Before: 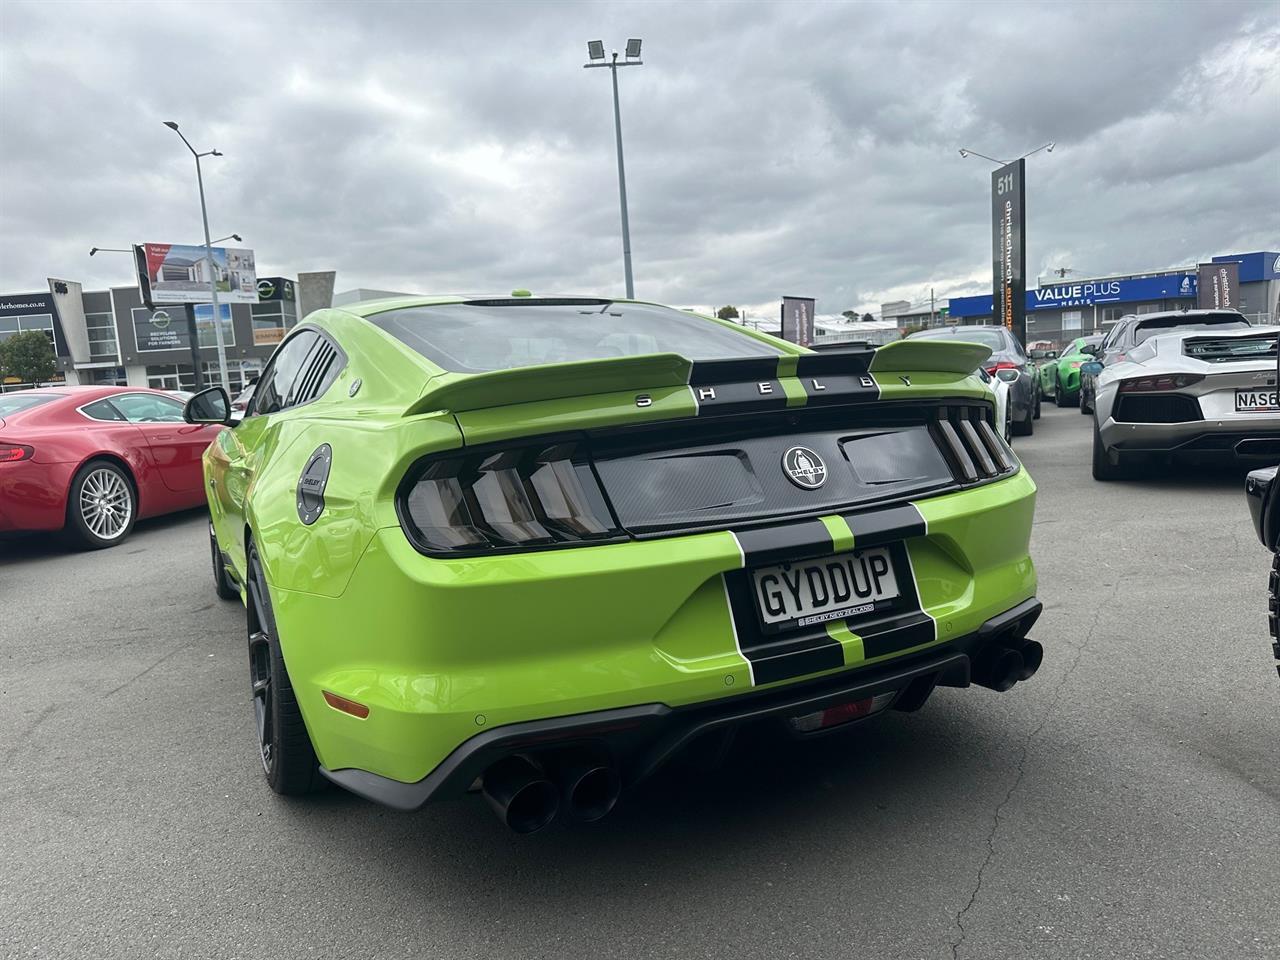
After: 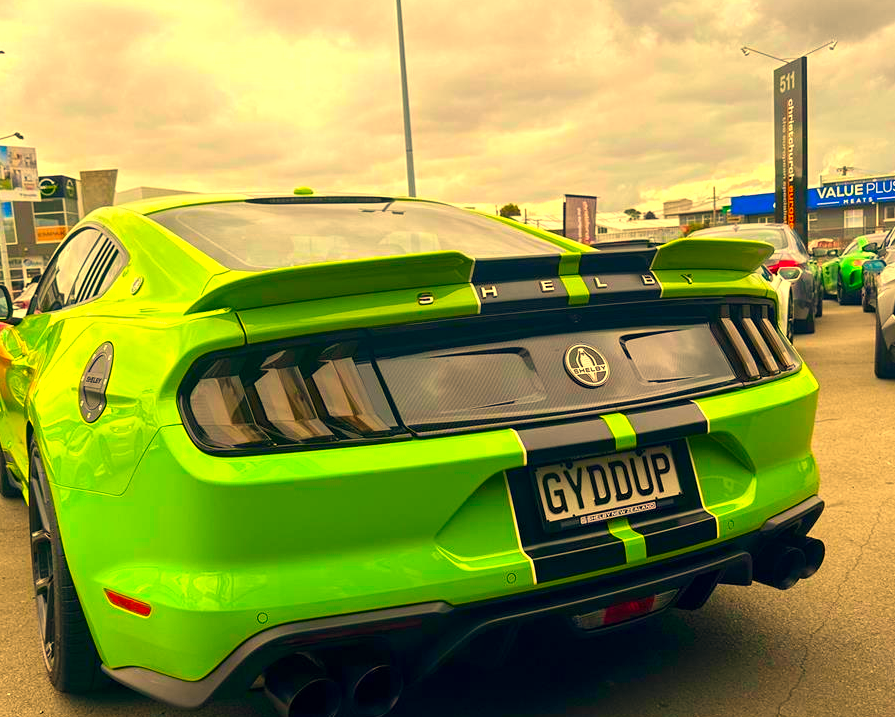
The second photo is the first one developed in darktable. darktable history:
crop and rotate: left 17.046%, top 10.659%, right 12.989%, bottom 14.553%
exposure: exposure 0.376 EV, compensate highlight preservation false
white balance: red 1.138, green 0.996, blue 0.812
color correction: highlights a* 1.59, highlights b* -1.7, saturation 2.48
local contrast: highlights 100%, shadows 100%, detail 120%, midtone range 0.2
